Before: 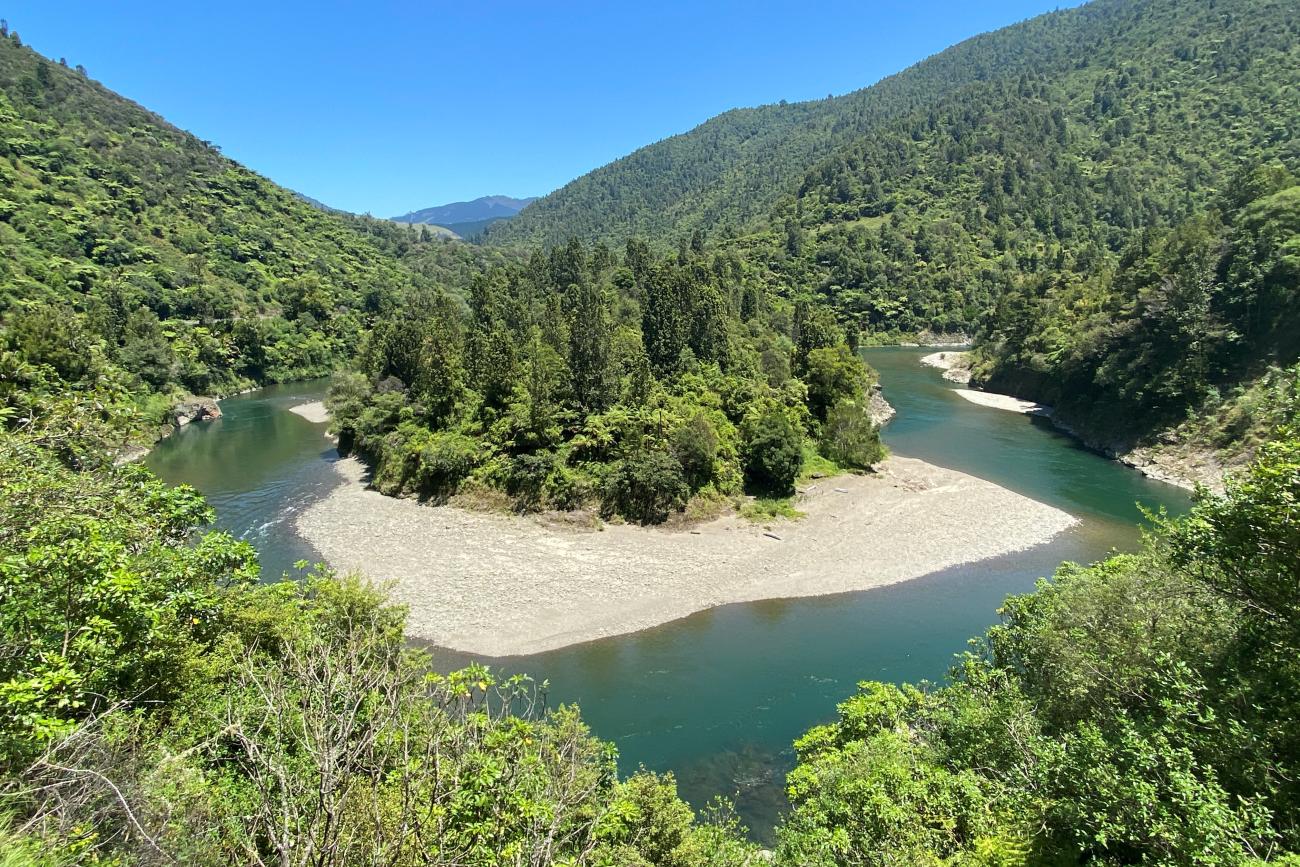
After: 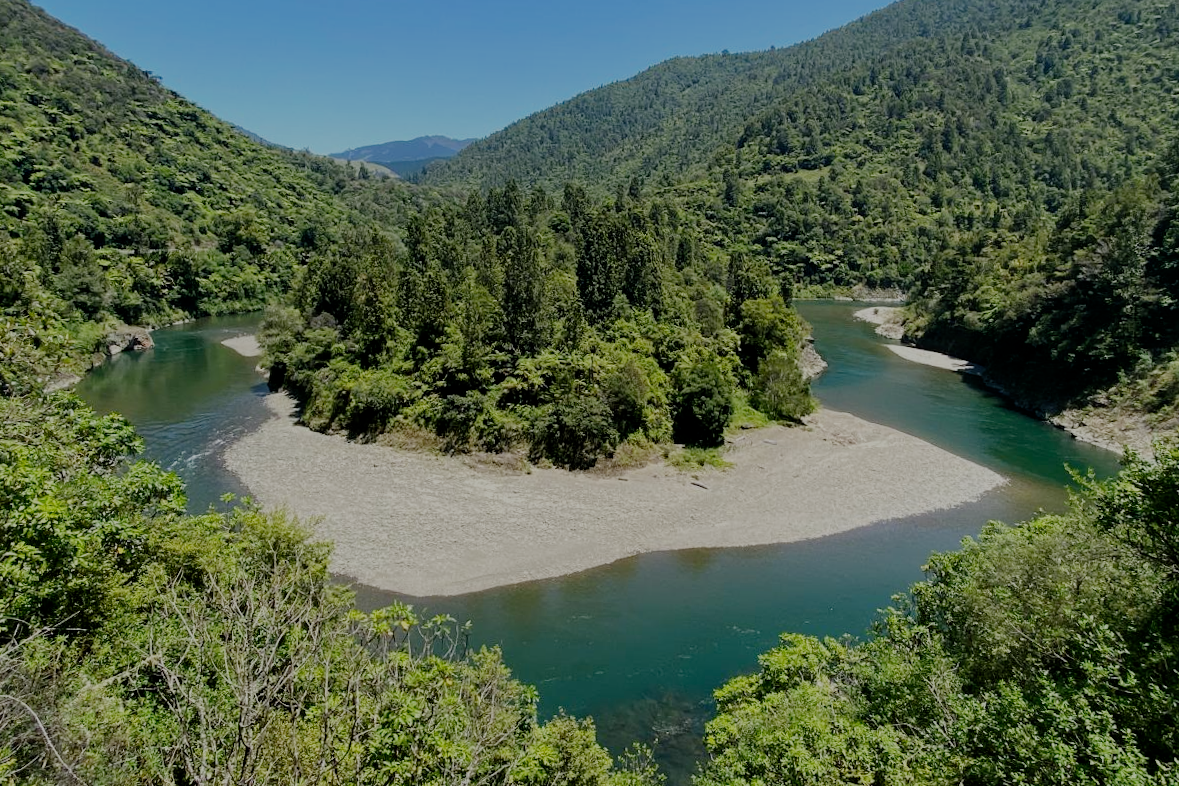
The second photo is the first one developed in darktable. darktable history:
filmic rgb: middle gray luminance 30%, black relative exposure -9 EV, white relative exposure 7 EV, threshold 6 EV, target black luminance 0%, hardness 2.94, latitude 2.04%, contrast 0.963, highlights saturation mix 5%, shadows ↔ highlights balance 12.16%, add noise in highlights 0, preserve chrominance no, color science v3 (2019), use custom middle-gray values true, iterations of high-quality reconstruction 0, contrast in highlights soft, enable highlight reconstruction true
crop and rotate: angle -1.96°, left 3.097%, top 4.154%, right 1.586%, bottom 0.529%
